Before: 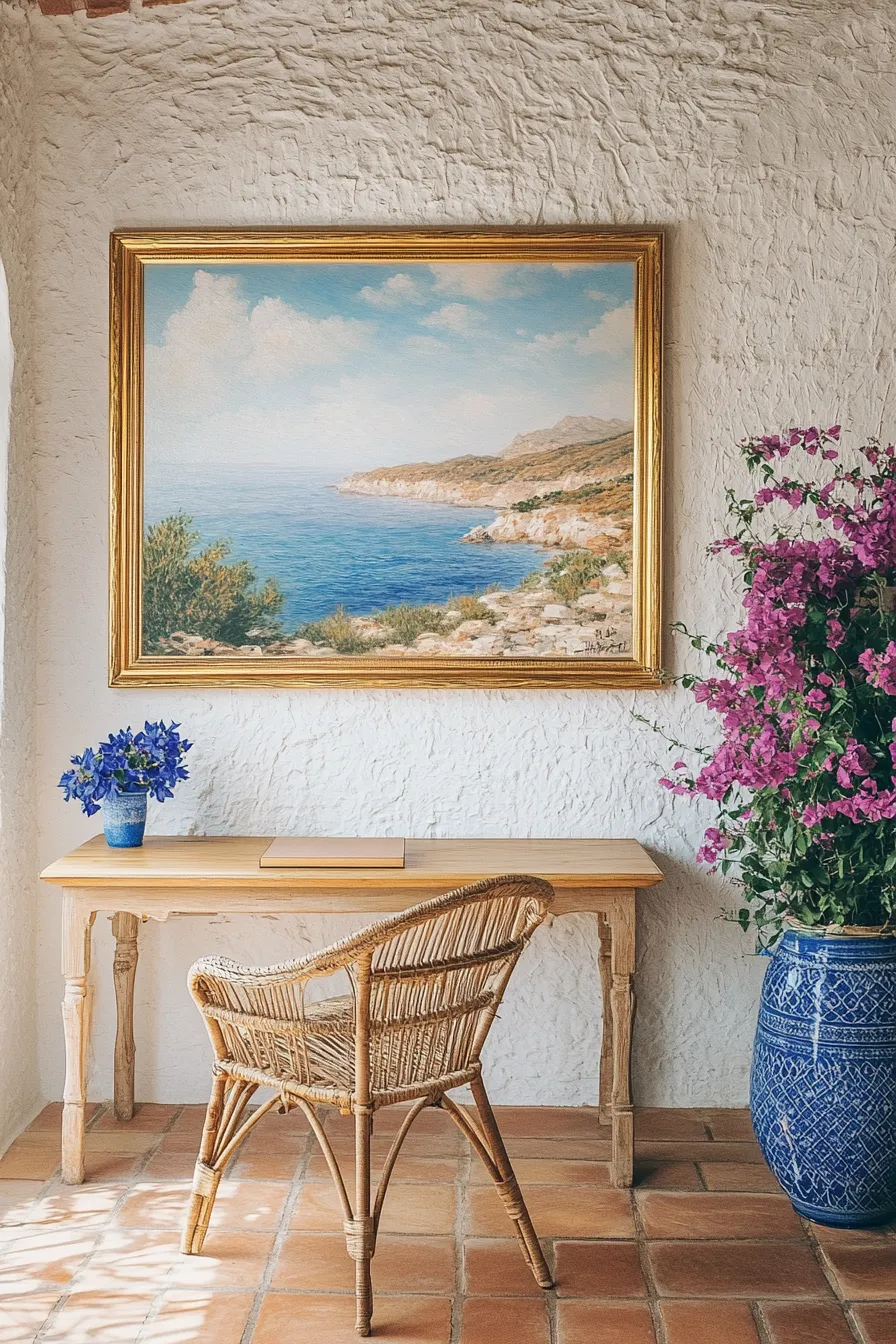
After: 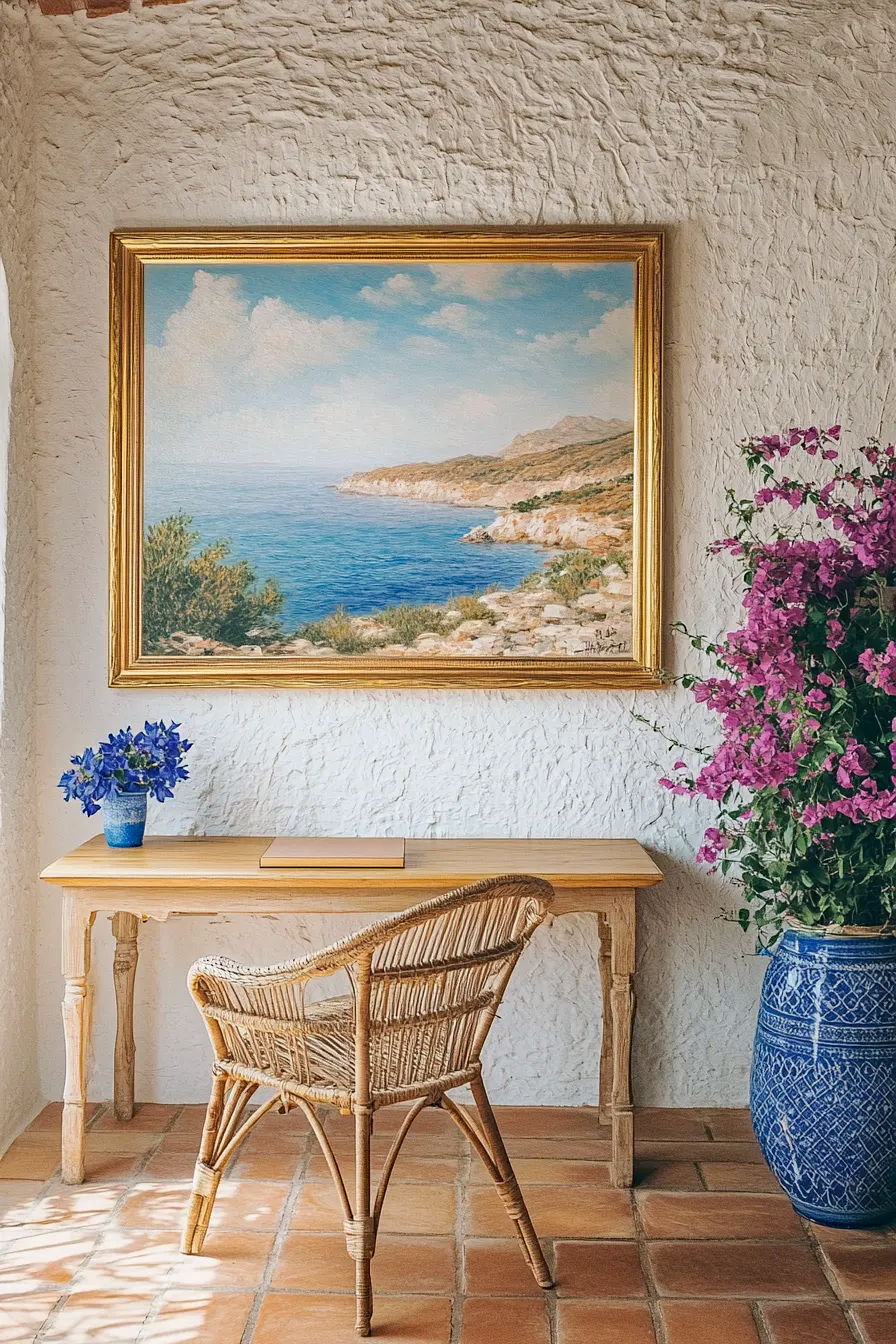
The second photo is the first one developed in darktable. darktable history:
haze removal: strength 0.295, distance 0.255, compatibility mode true, adaptive false
